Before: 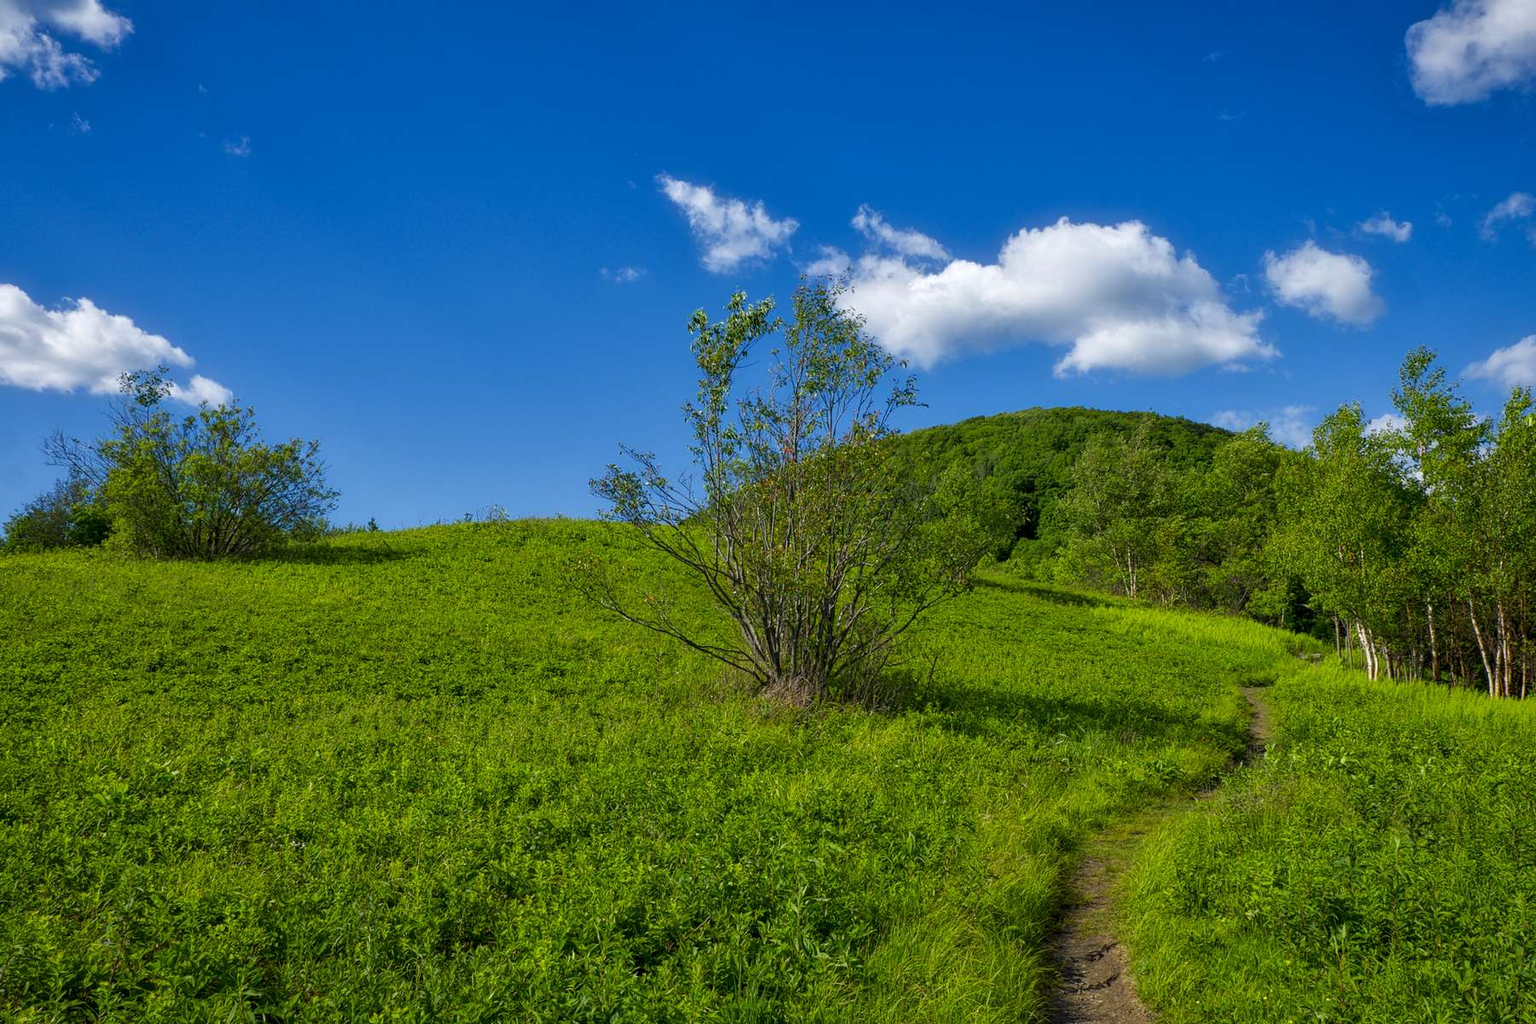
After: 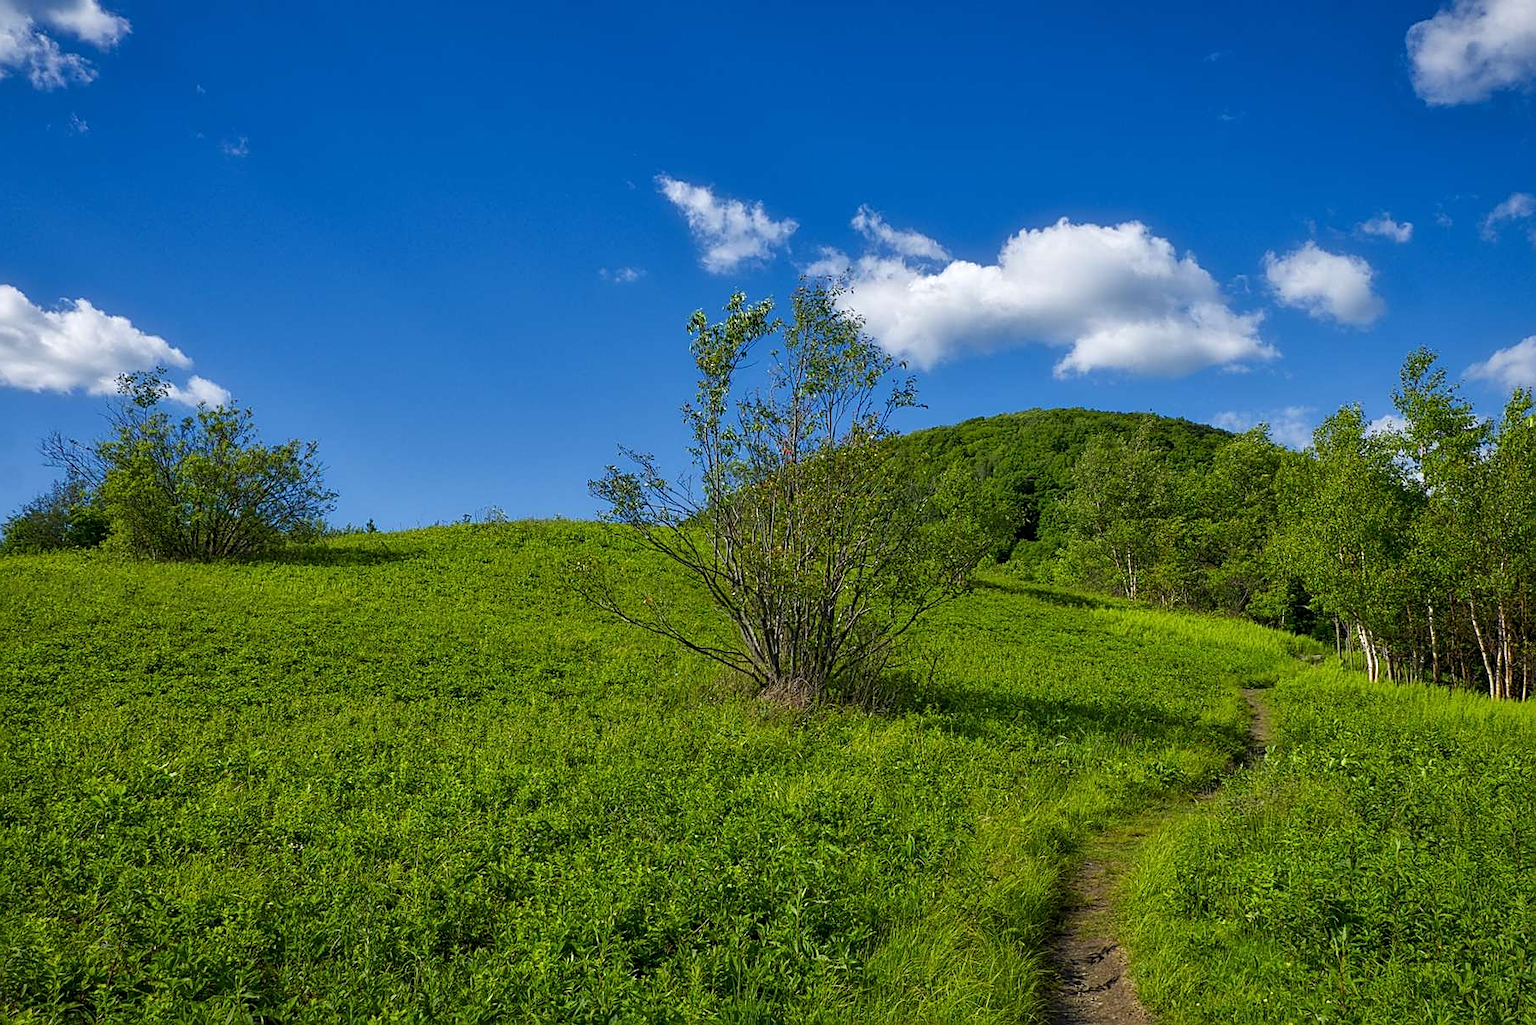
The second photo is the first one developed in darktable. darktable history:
crop and rotate: left 0.189%, bottom 0.009%
sharpen: on, module defaults
